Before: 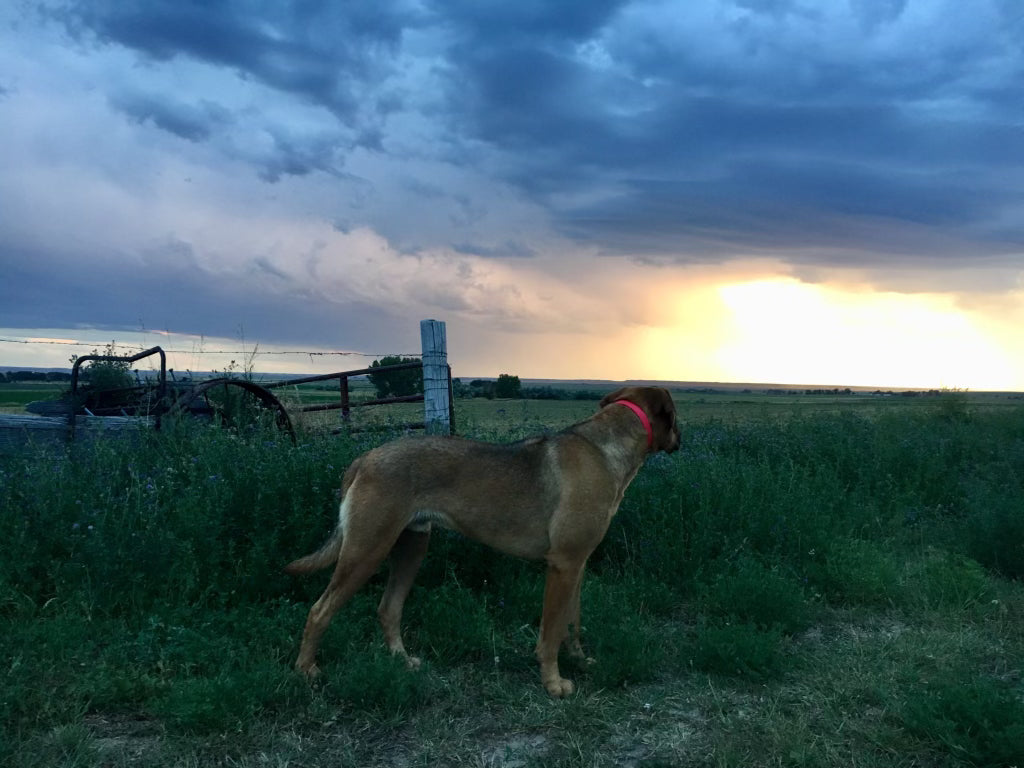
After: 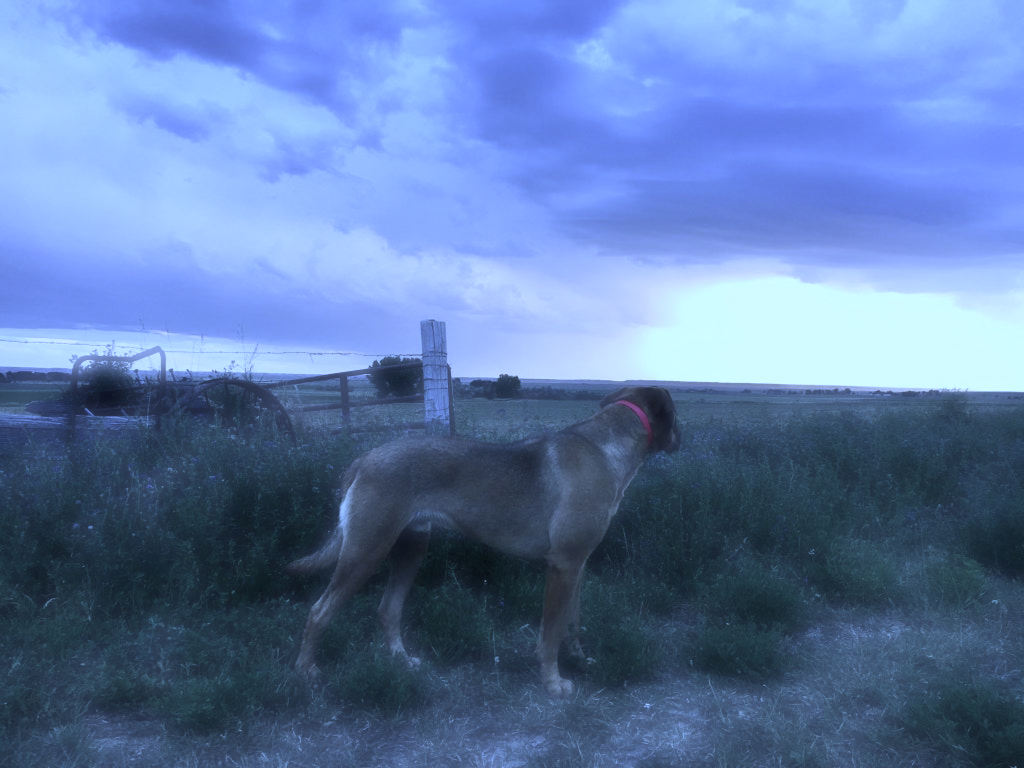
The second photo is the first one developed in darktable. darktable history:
contrast brightness saturation: saturation -0.05
color correction: saturation 0.85
white balance: red 0.766, blue 1.537
haze removal: strength -0.9, distance 0.225, compatibility mode true, adaptive false
